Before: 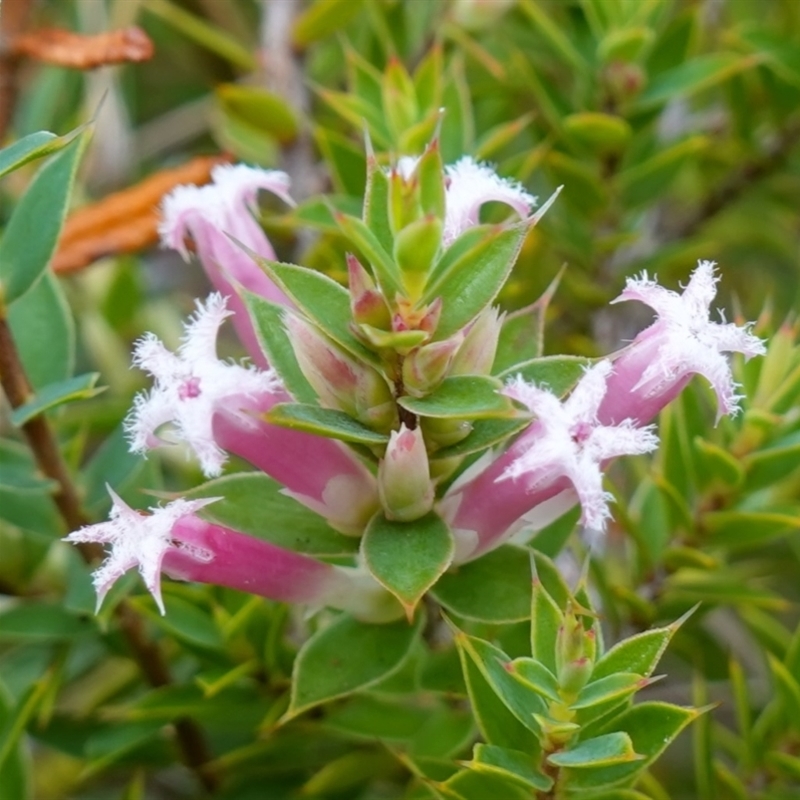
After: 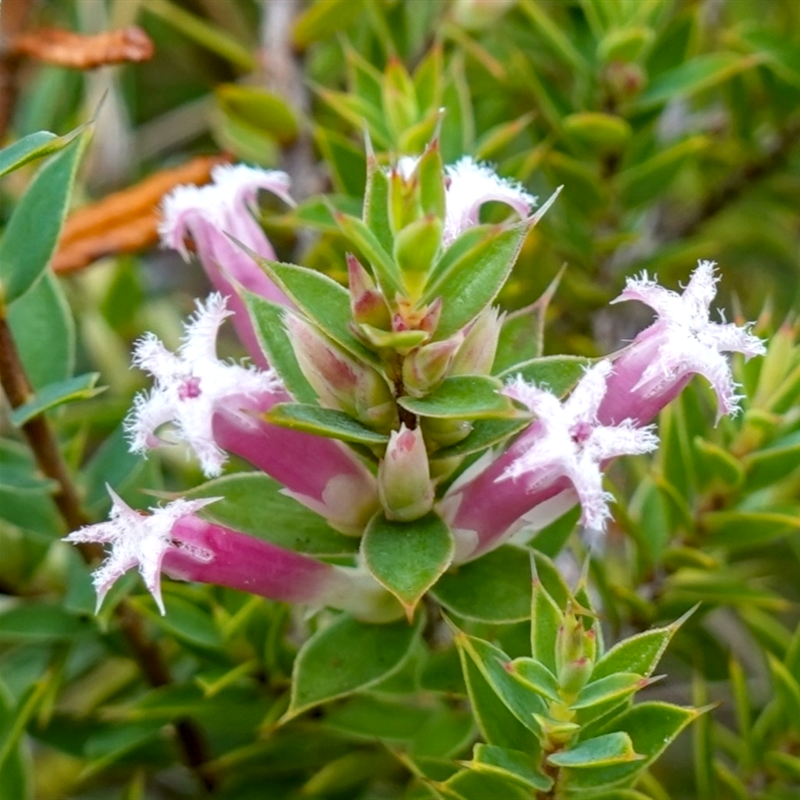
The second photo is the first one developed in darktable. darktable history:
local contrast: shadows 94%, midtone range 0.495
exposure: compensate highlight preservation false
haze removal: compatibility mode true, adaptive false
